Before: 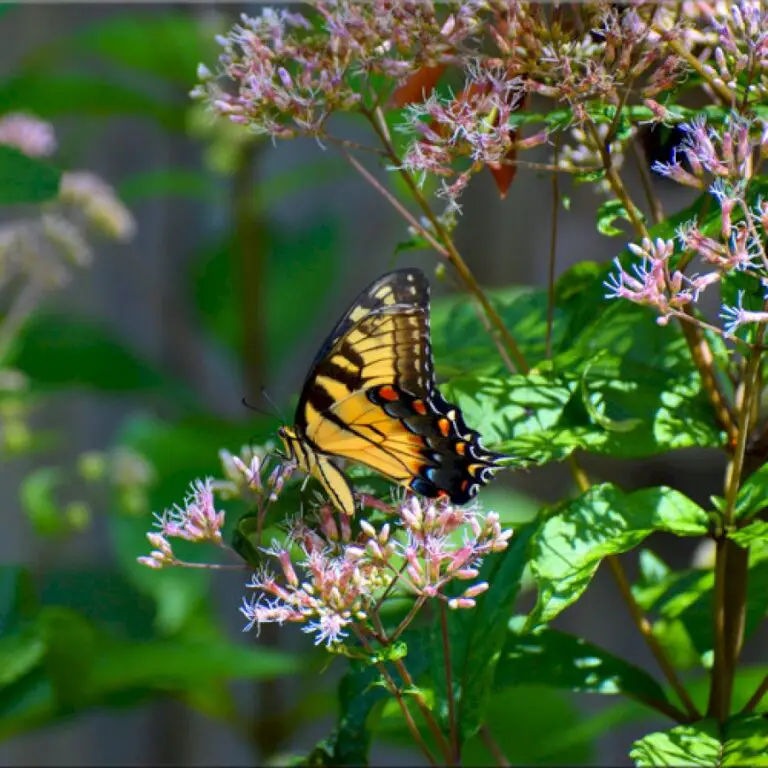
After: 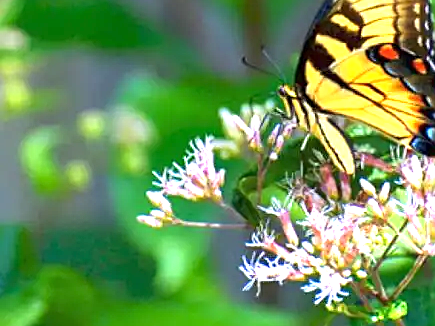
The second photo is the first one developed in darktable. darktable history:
sharpen: on, module defaults
exposure: black level correction 0, exposure 1.385 EV, compensate highlight preservation false
crop: top 44.473%, right 43.317%, bottom 13.016%
